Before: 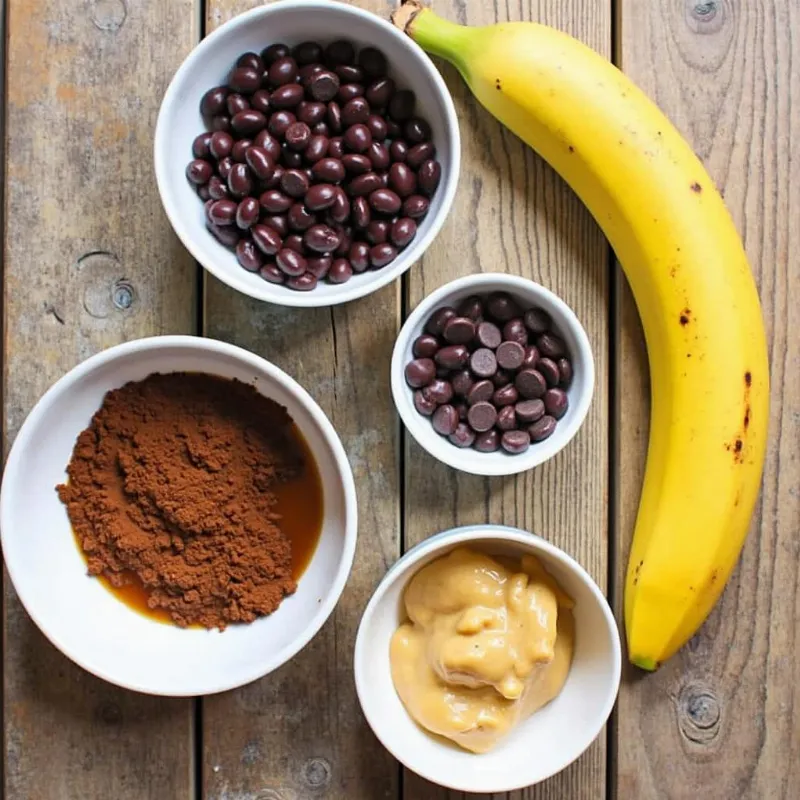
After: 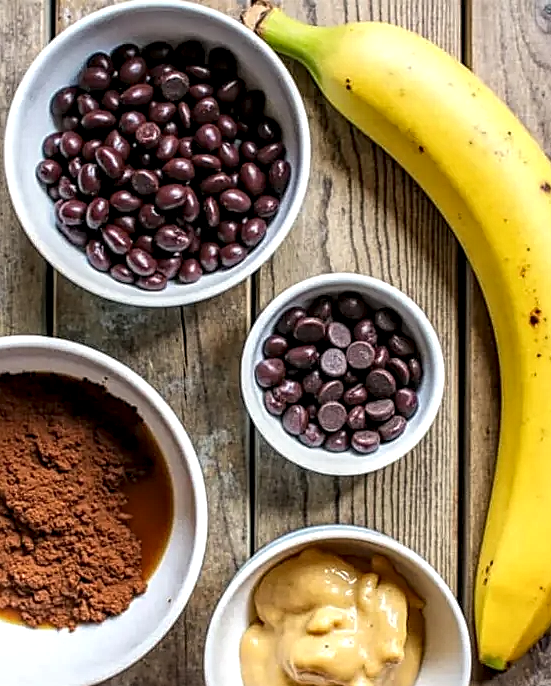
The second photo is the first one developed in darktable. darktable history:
local contrast: highlights 3%, shadows 6%, detail 182%
crop: left 18.759%, right 12.338%, bottom 14.178%
sharpen: on, module defaults
